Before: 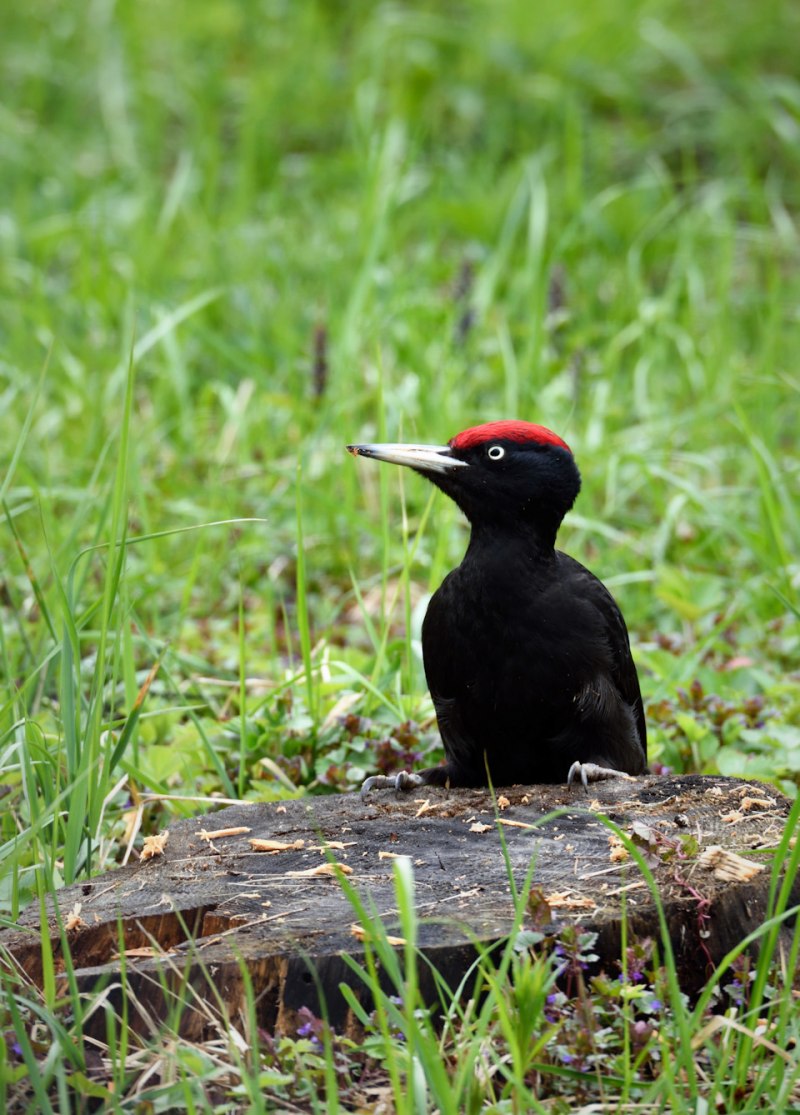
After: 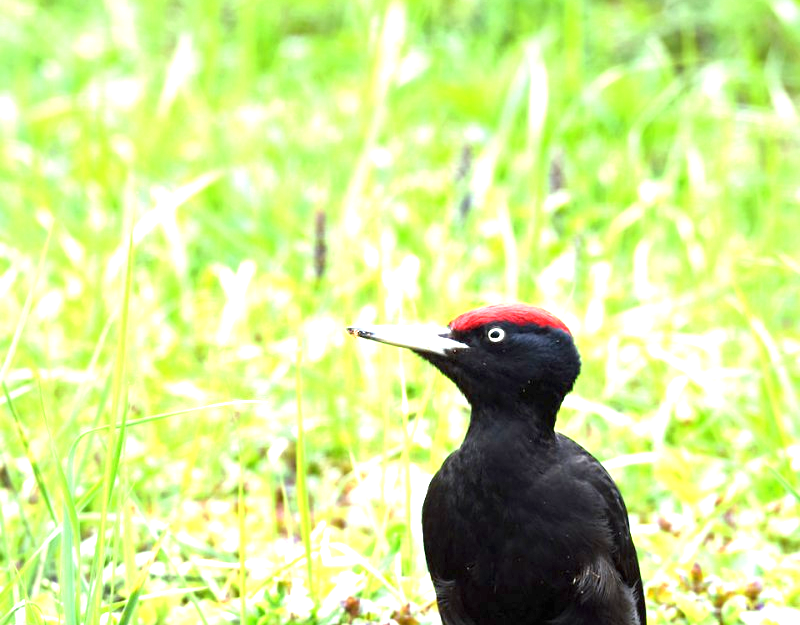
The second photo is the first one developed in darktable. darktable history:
crop and rotate: top 10.605%, bottom 33.274%
exposure: black level correction 0, exposure 1.9 EV, compensate highlight preservation false
